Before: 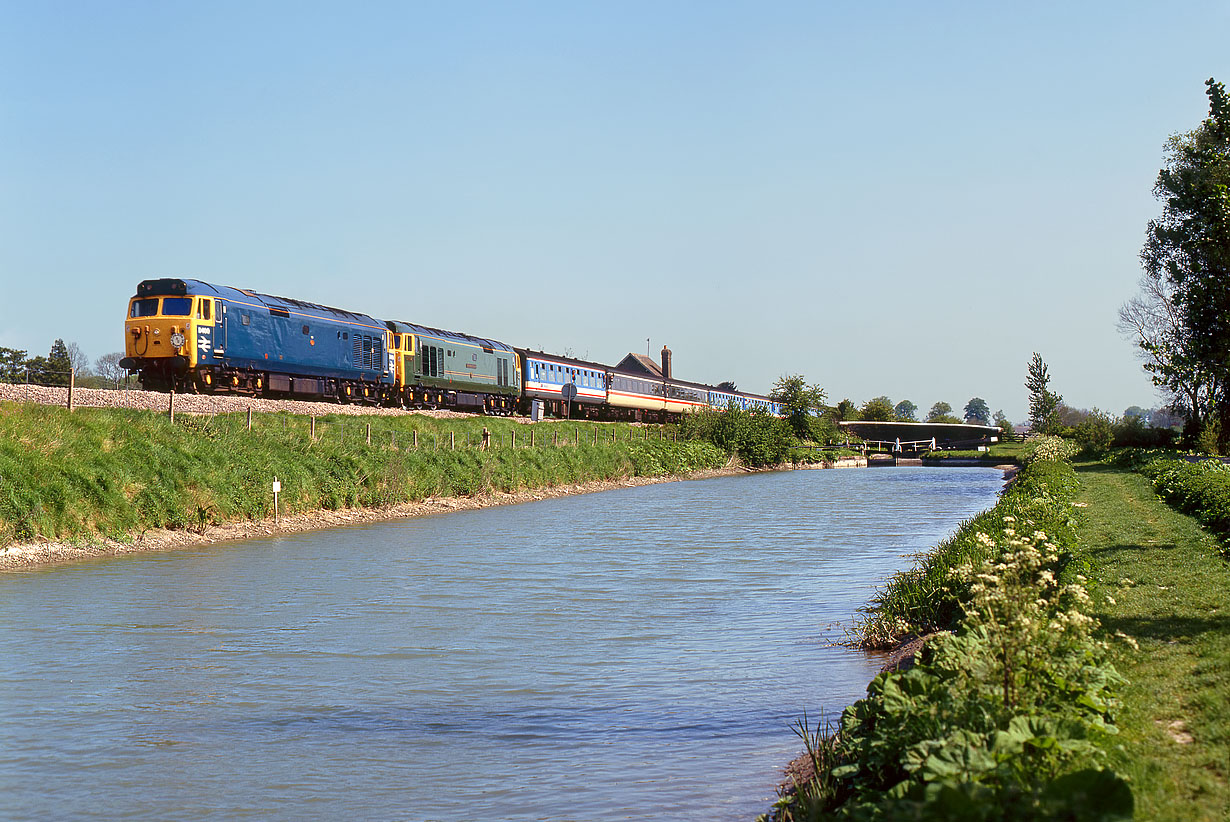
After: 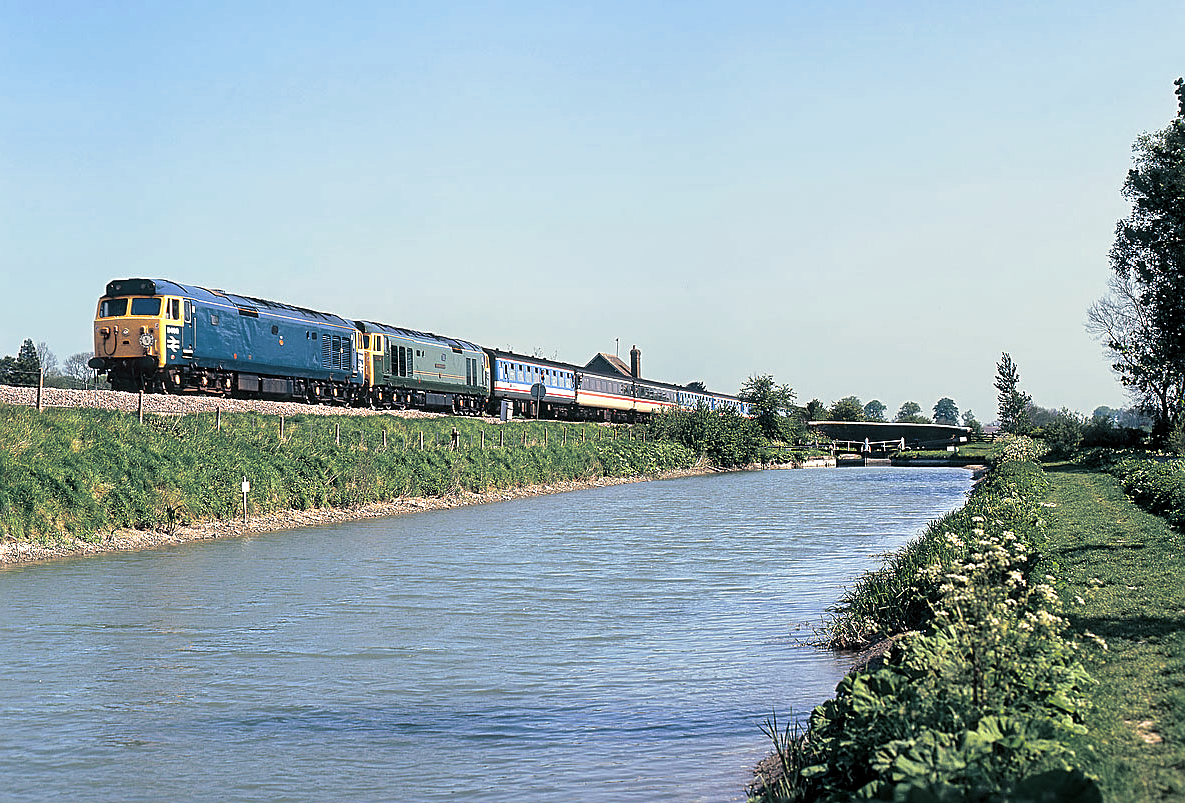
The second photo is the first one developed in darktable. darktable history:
sharpen: on, module defaults
split-toning: shadows › hue 205.2°, shadows › saturation 0.43, highlights › hue 54°, highlights › saturation 0.54
local contrast: highlights 100%, shadows 100%, detail 120%, midtone range 0.2
crop and rotate: left 2.536%, right 1.107%, bottom 2.246%
exposure: exposure 0.2 EV, compensate highlight preservation false
